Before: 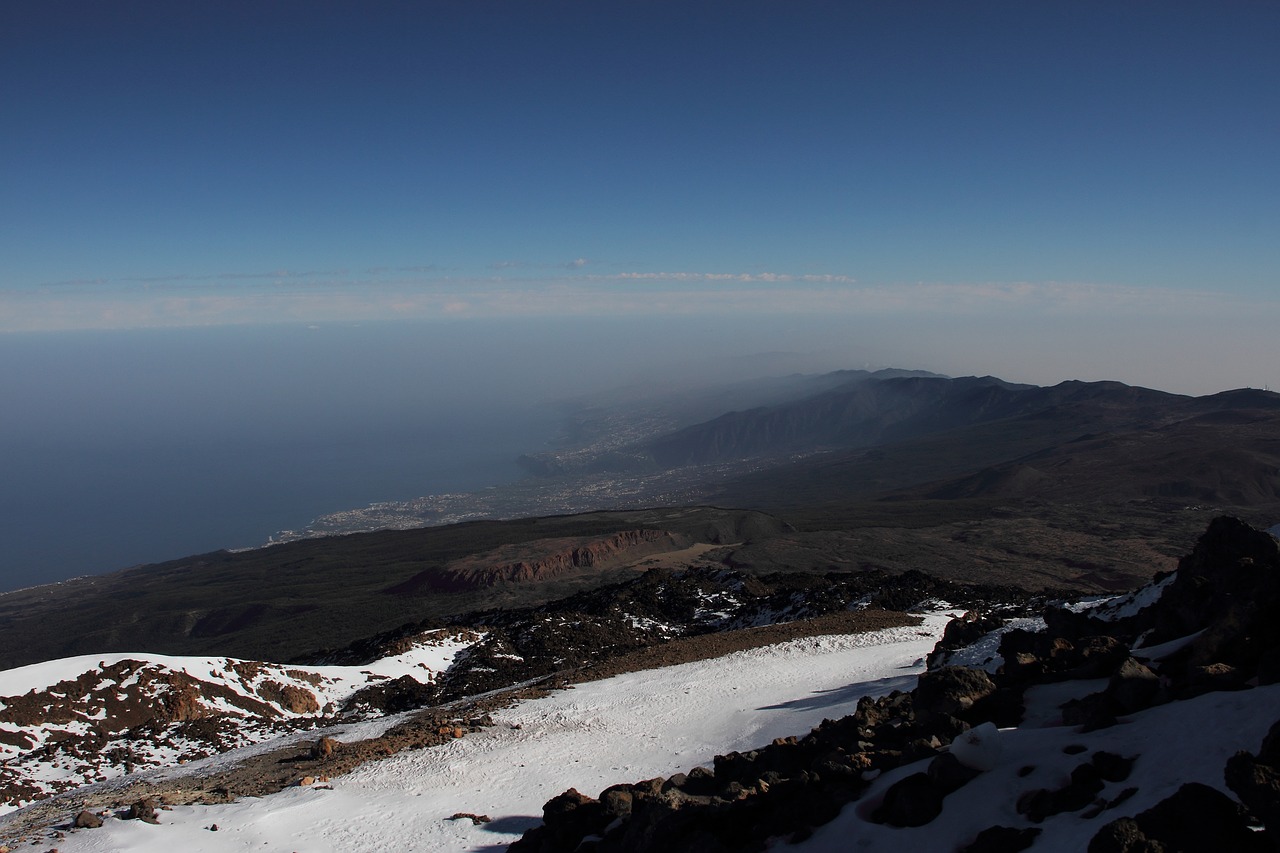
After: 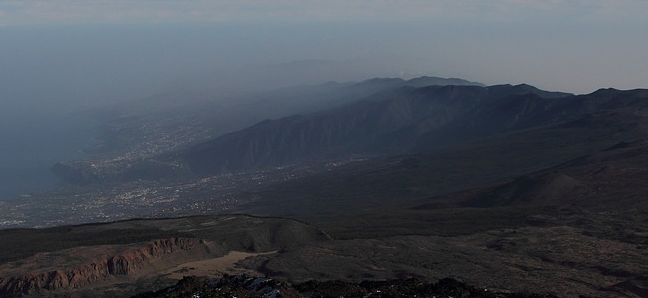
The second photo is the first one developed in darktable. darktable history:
crop: left 36.348%, top 34.243%, right 12.968%, bottom 30.783%
